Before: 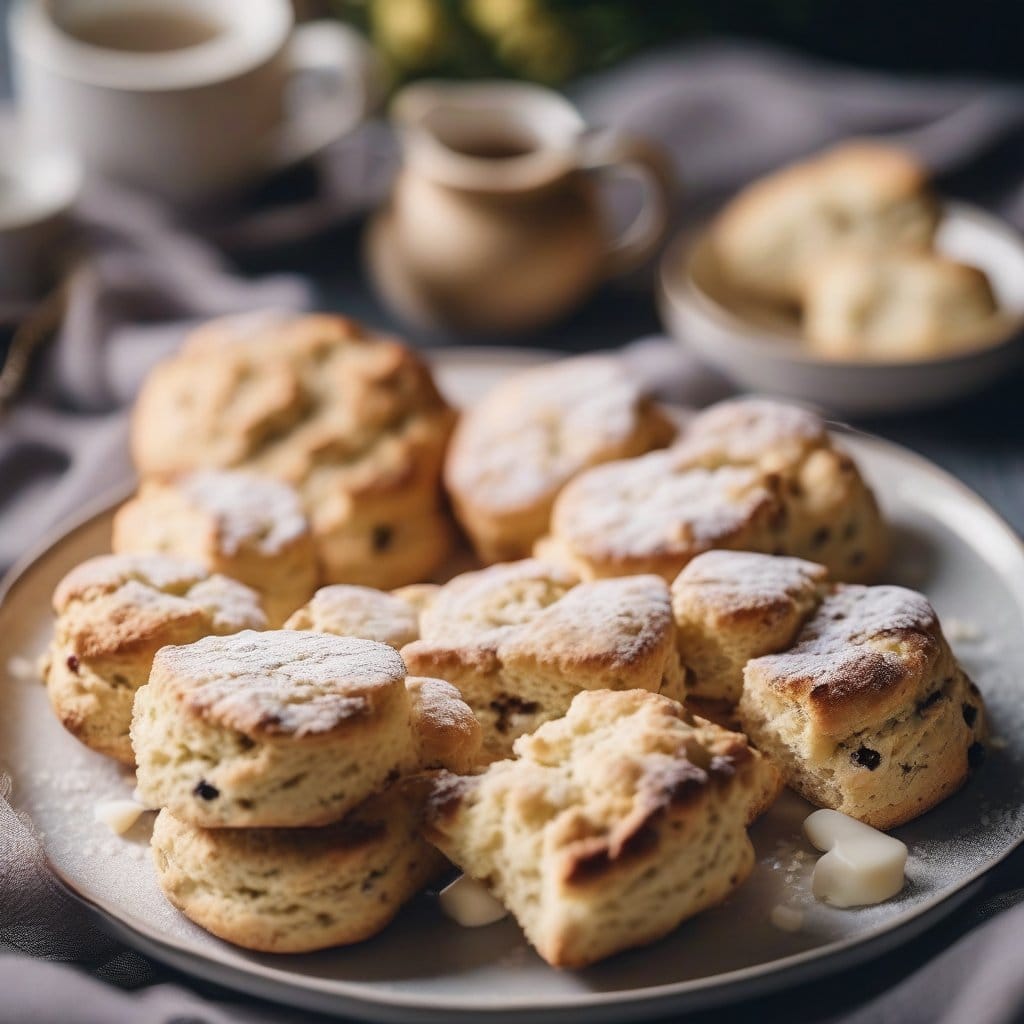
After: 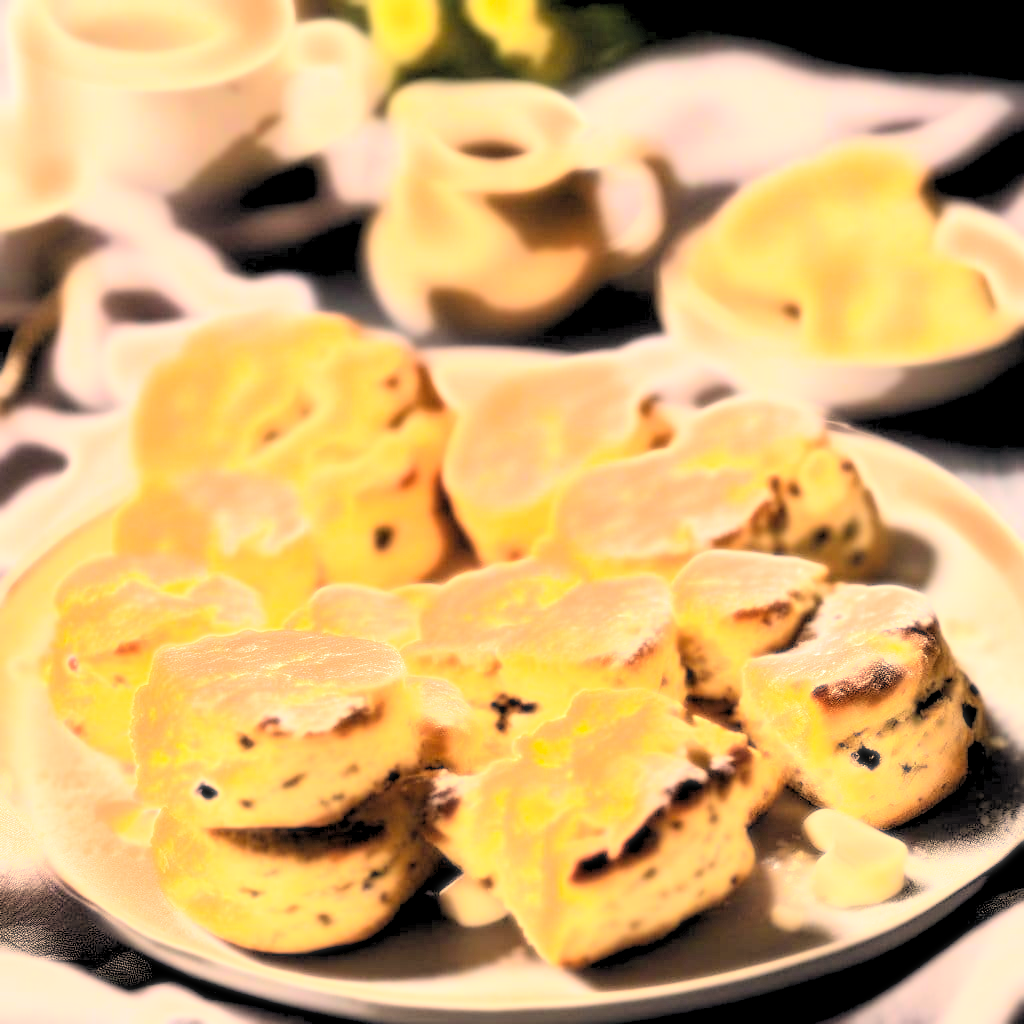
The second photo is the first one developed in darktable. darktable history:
bloom: size 0%, threshold 54.82%, strength 8.31%
rgb levels: levels [[0.029, 0.461, 0.922], [0, 0.5, 1], [0, 0.5, 1]]
color correction: highlights a* 15, highlights b* 31.55
exposure: black level correction 0, exposure 1.5 EV, compensate highlight preservation false
